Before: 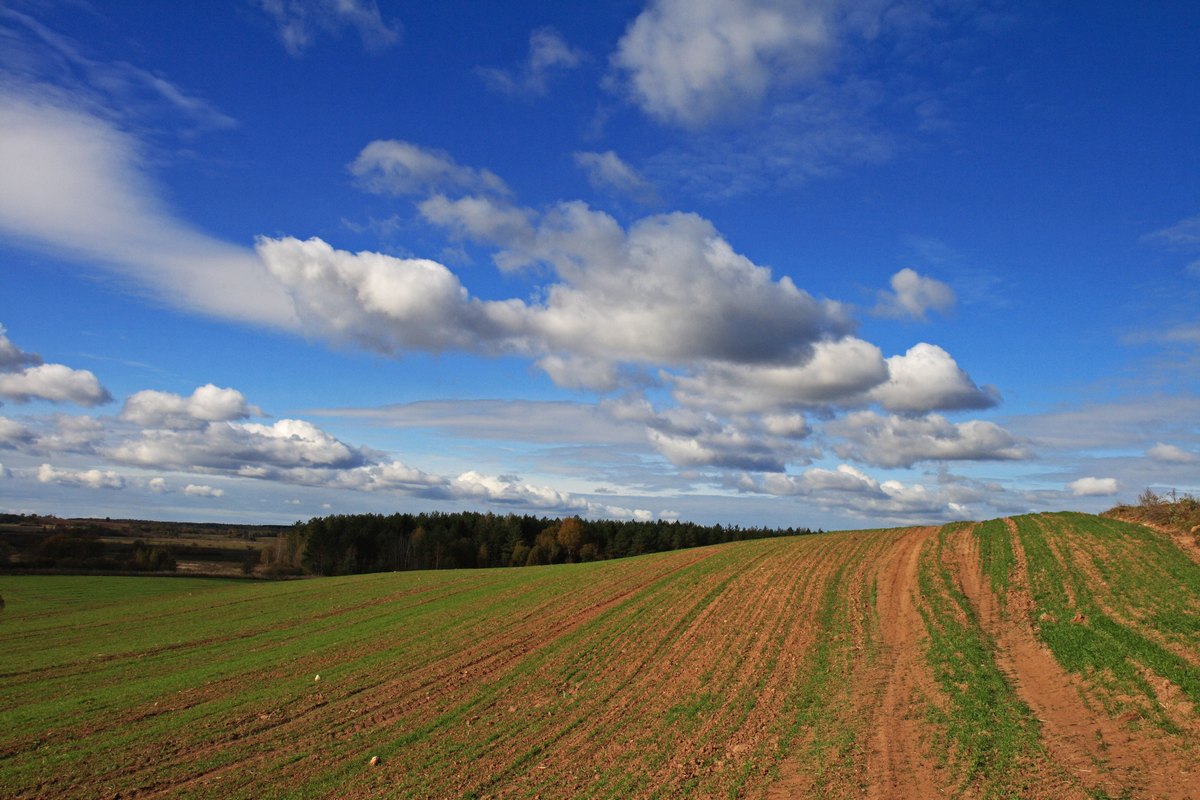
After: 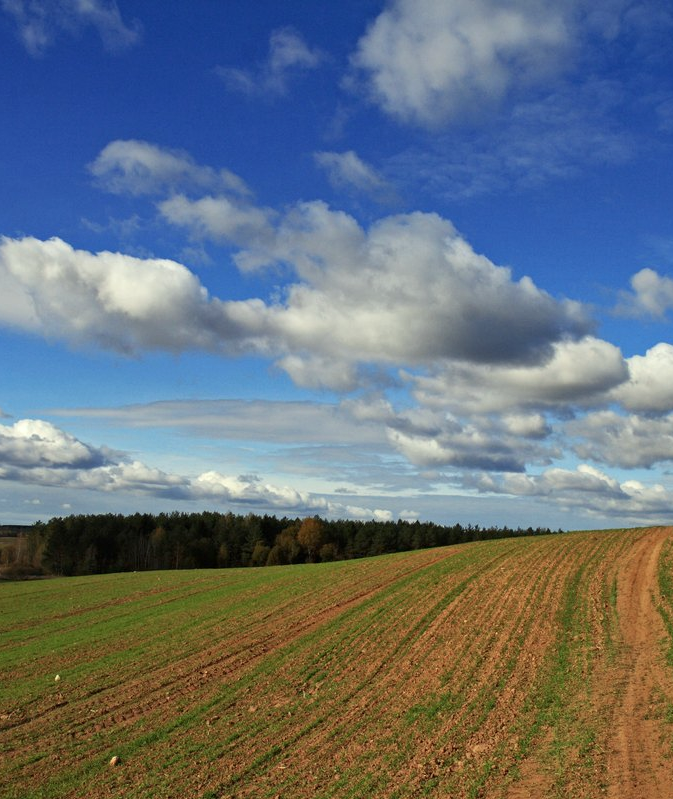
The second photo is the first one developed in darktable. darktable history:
color correction: highlights a* -4.83, highlights b* 5.04, saturation 0.947
crop: left 21.727%, right 22.151%, bottom 0.003%
local contrast: mode bilateral grid, contrast 19, coarseness 49, detail 120%, midtone range 0.2
